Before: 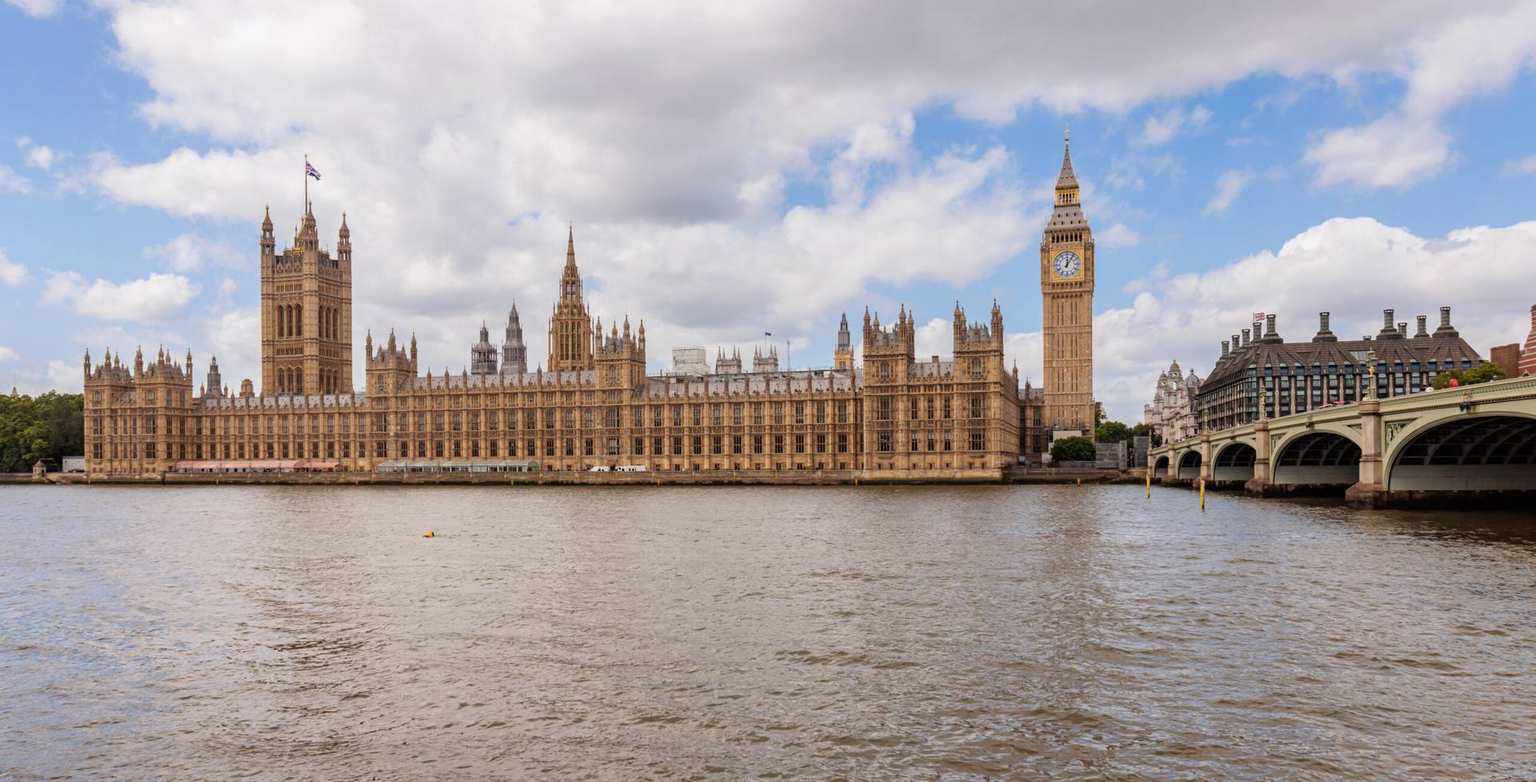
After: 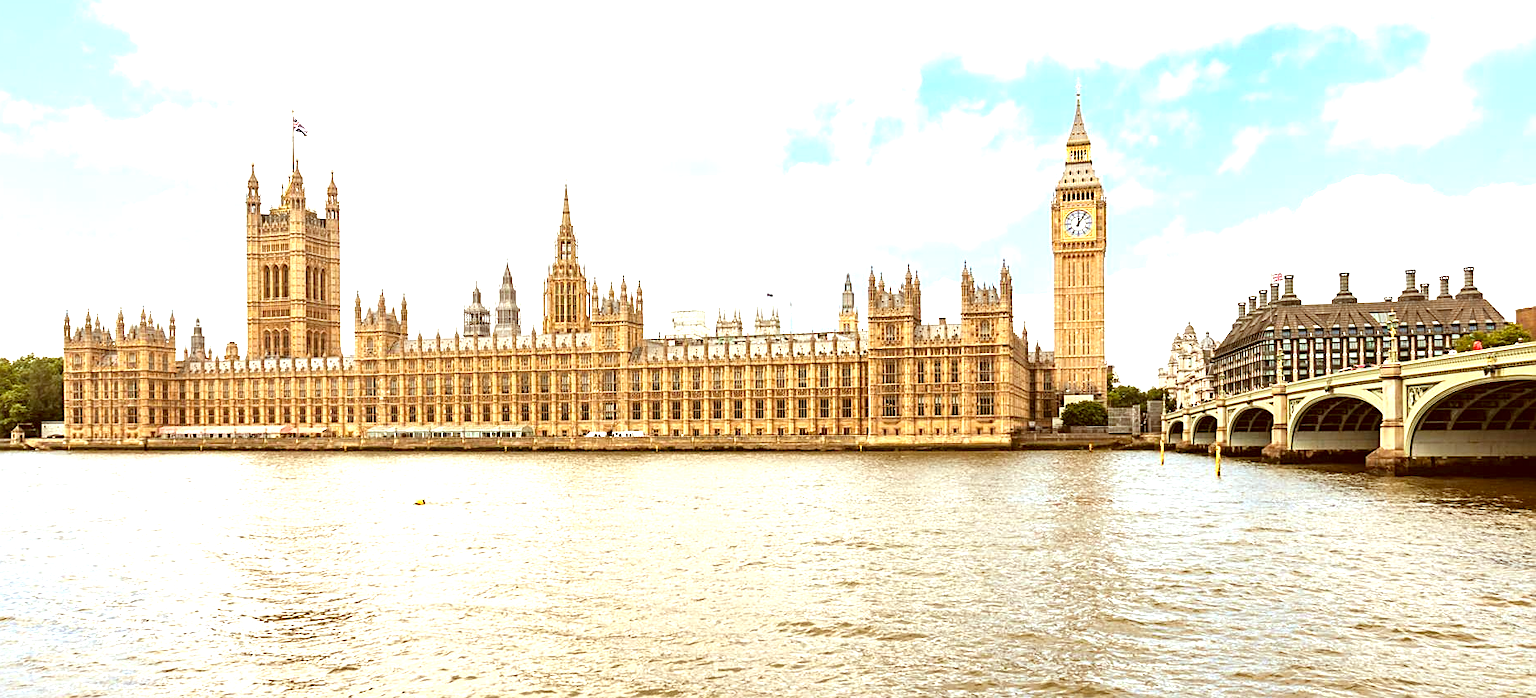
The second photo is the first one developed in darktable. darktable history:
crop: left 1.494%, top 6.174%, right 1.584%, bottom 7.168%
sharpen: on, module defaults
color correction: highlights a* -5.47, highlights b* 9.8, shadows a* 9.61, shadows b* 24.18
exposure: black level correction 0, exposure 1.467 EV, compensate highlight preservation false
